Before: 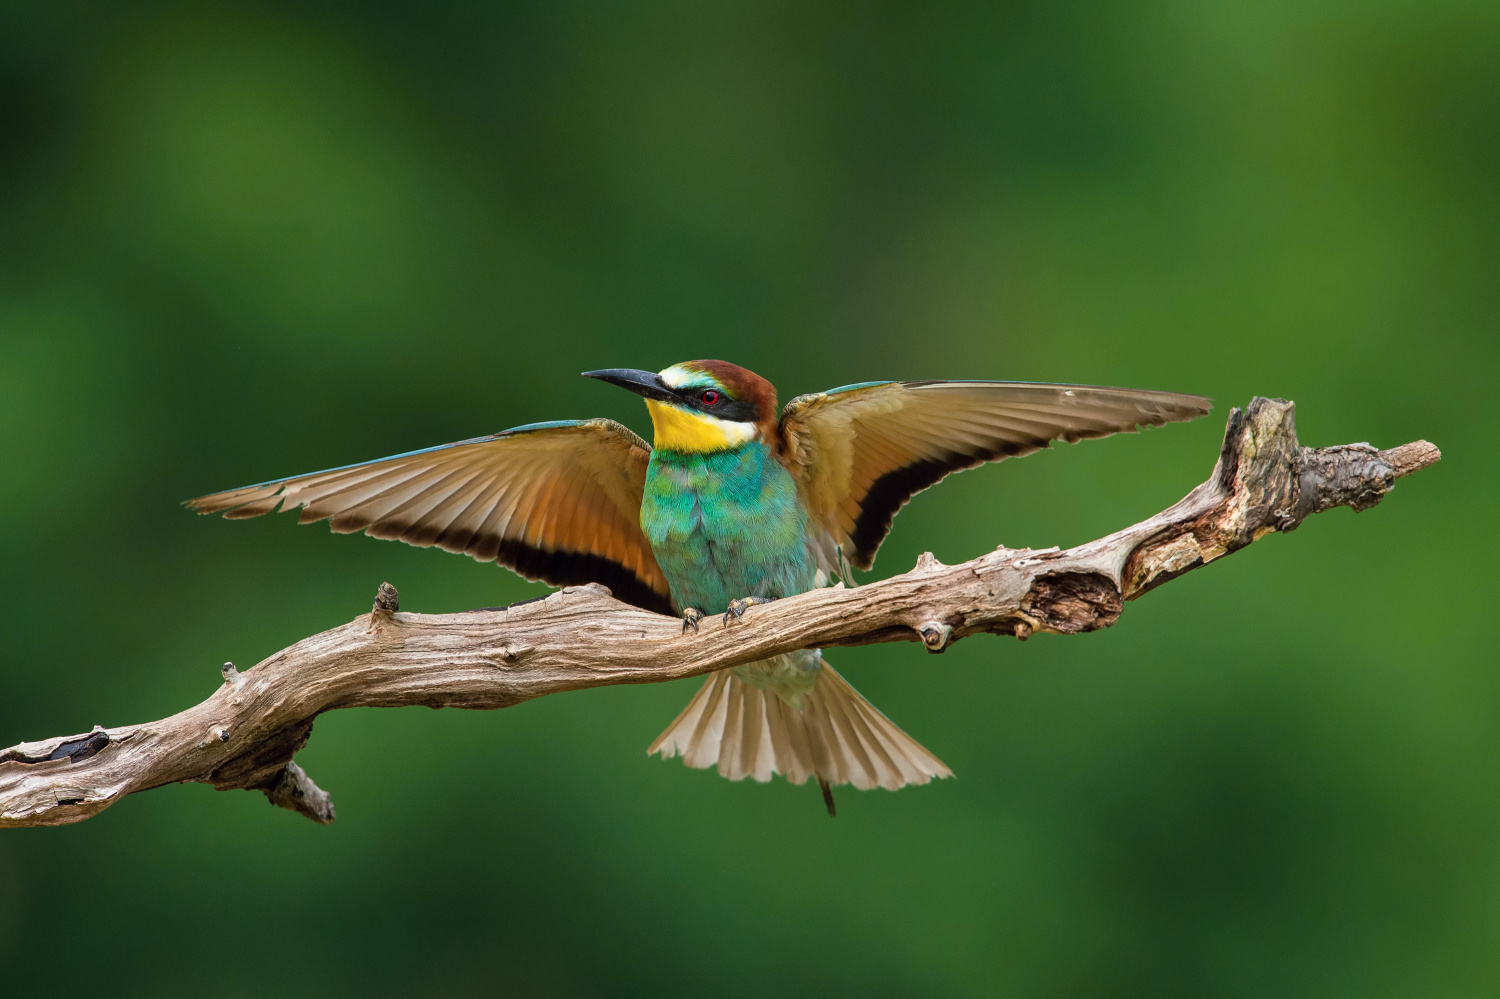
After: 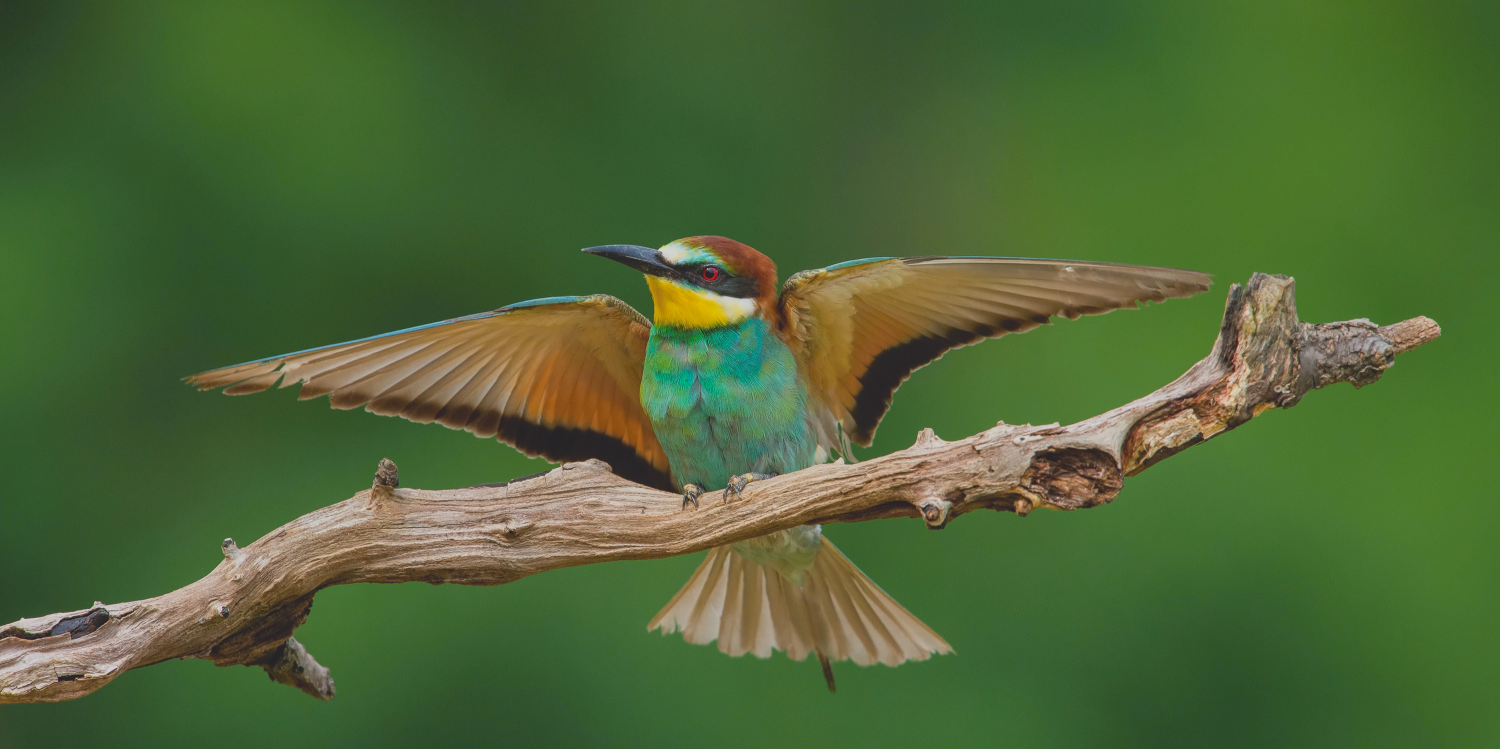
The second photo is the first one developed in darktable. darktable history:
crop and rotate: top 12.5%, bottom 12.5%
contrast brightness saturation: contrast -0.28
